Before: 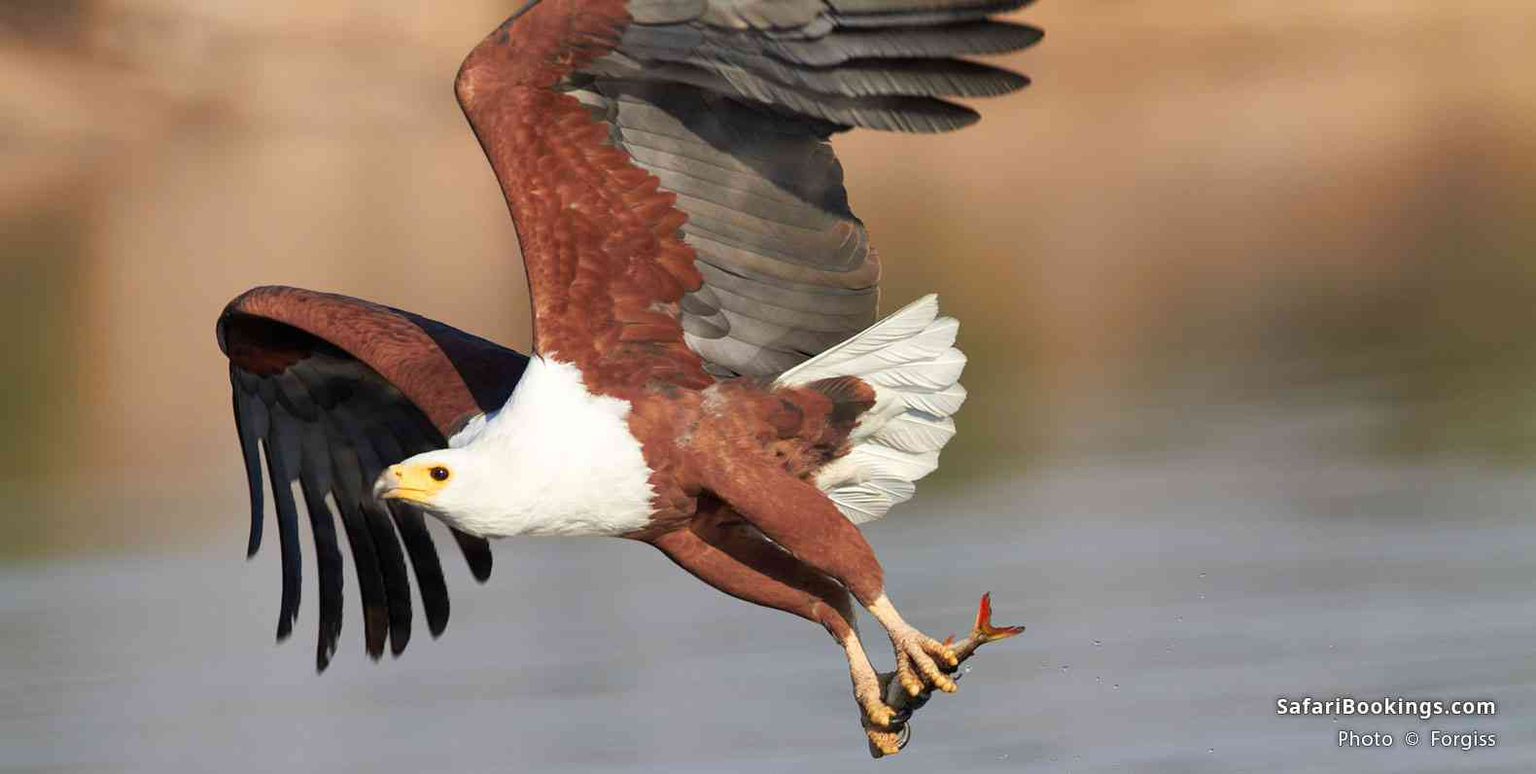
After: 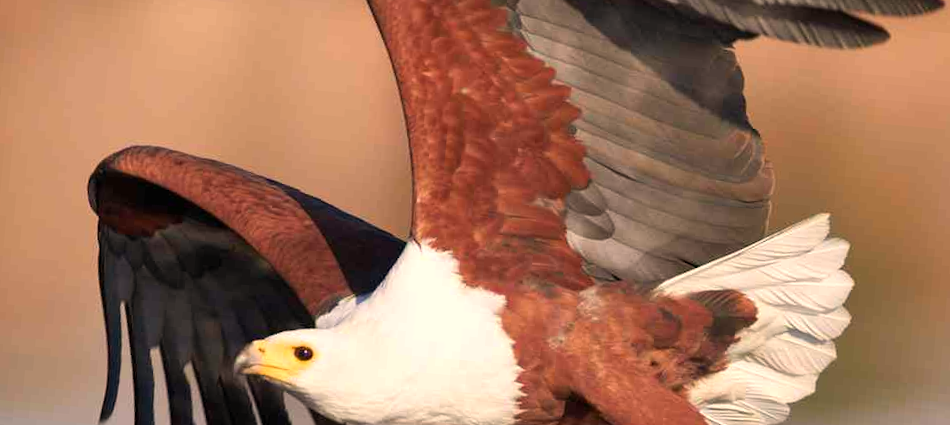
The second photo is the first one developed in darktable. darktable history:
crop and rotate: angle -4.99°, left 2.122%, top 6.945%, right 27.566%, bottom 30.519%
white balance: red 1.127, blue 0.943
